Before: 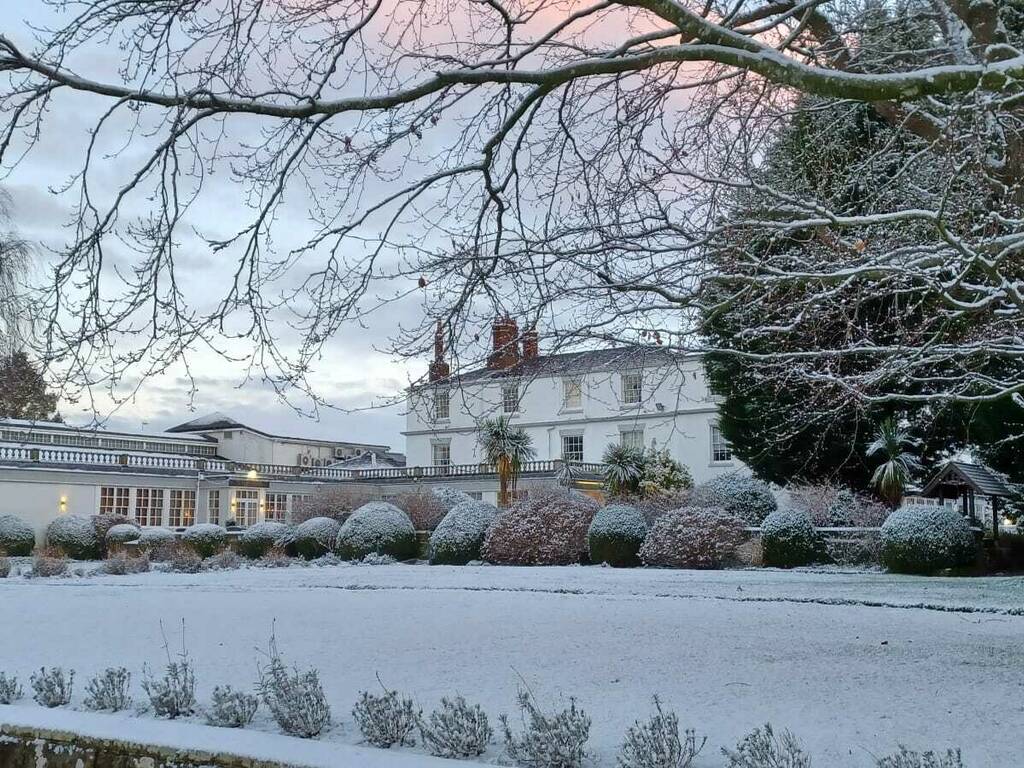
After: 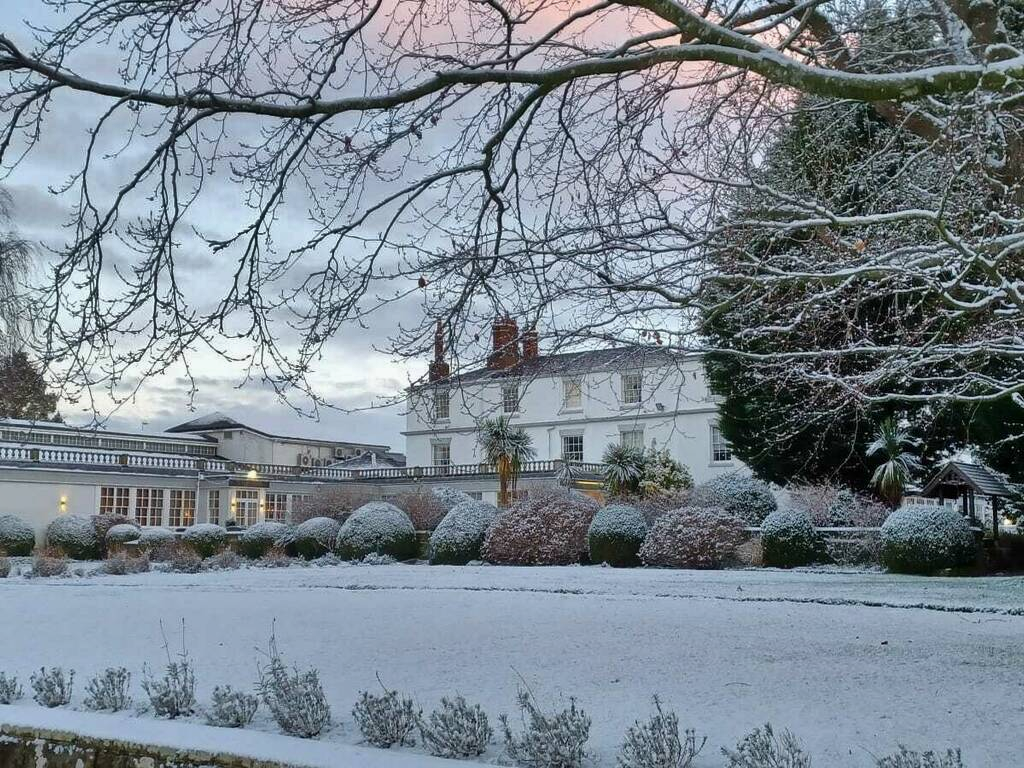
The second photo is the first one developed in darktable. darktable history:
exposure: exposure -0.049 EV, compensate exposure bias true, compensate highlight preservation false
shadows and highlights: radius 107.52, shadows 41.38, highlights -72.88, low approximation 0.01, soften with gaussian
